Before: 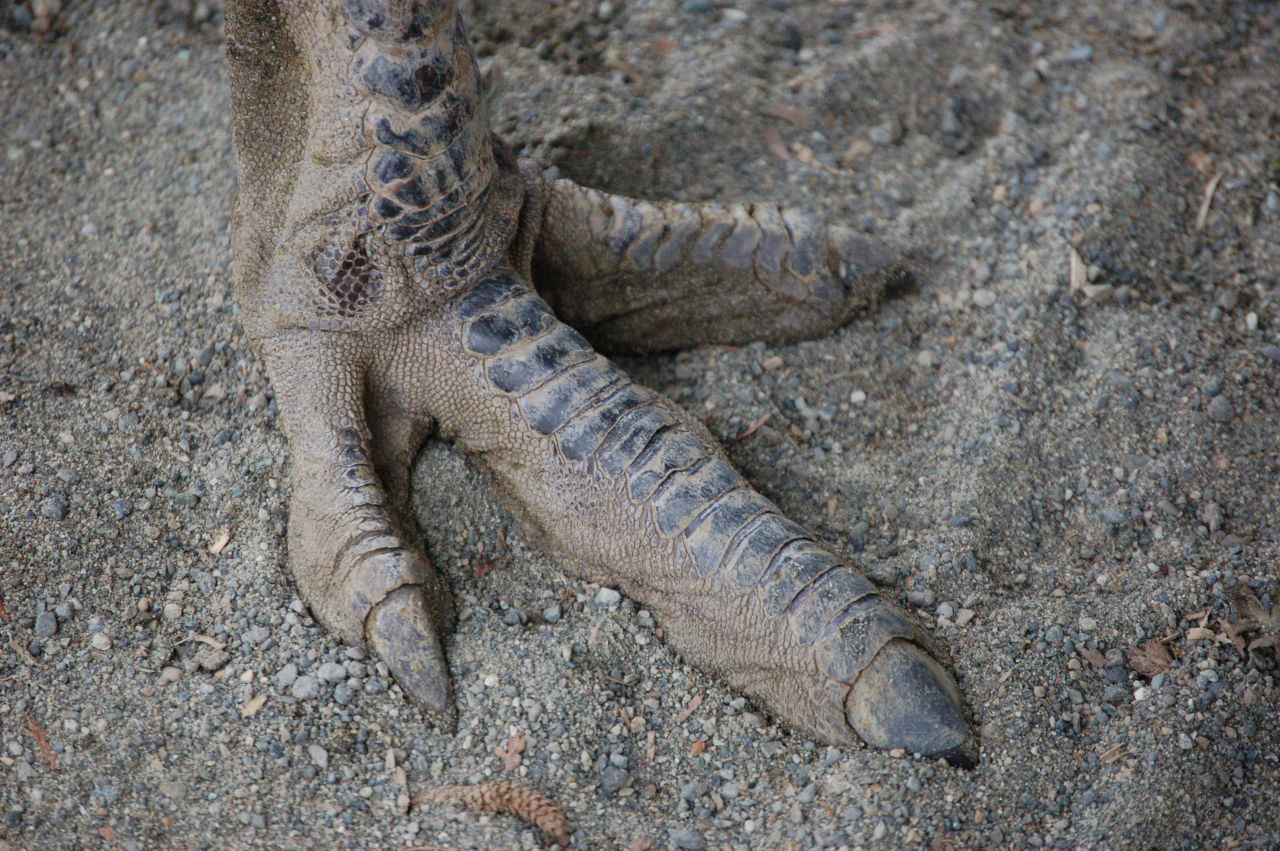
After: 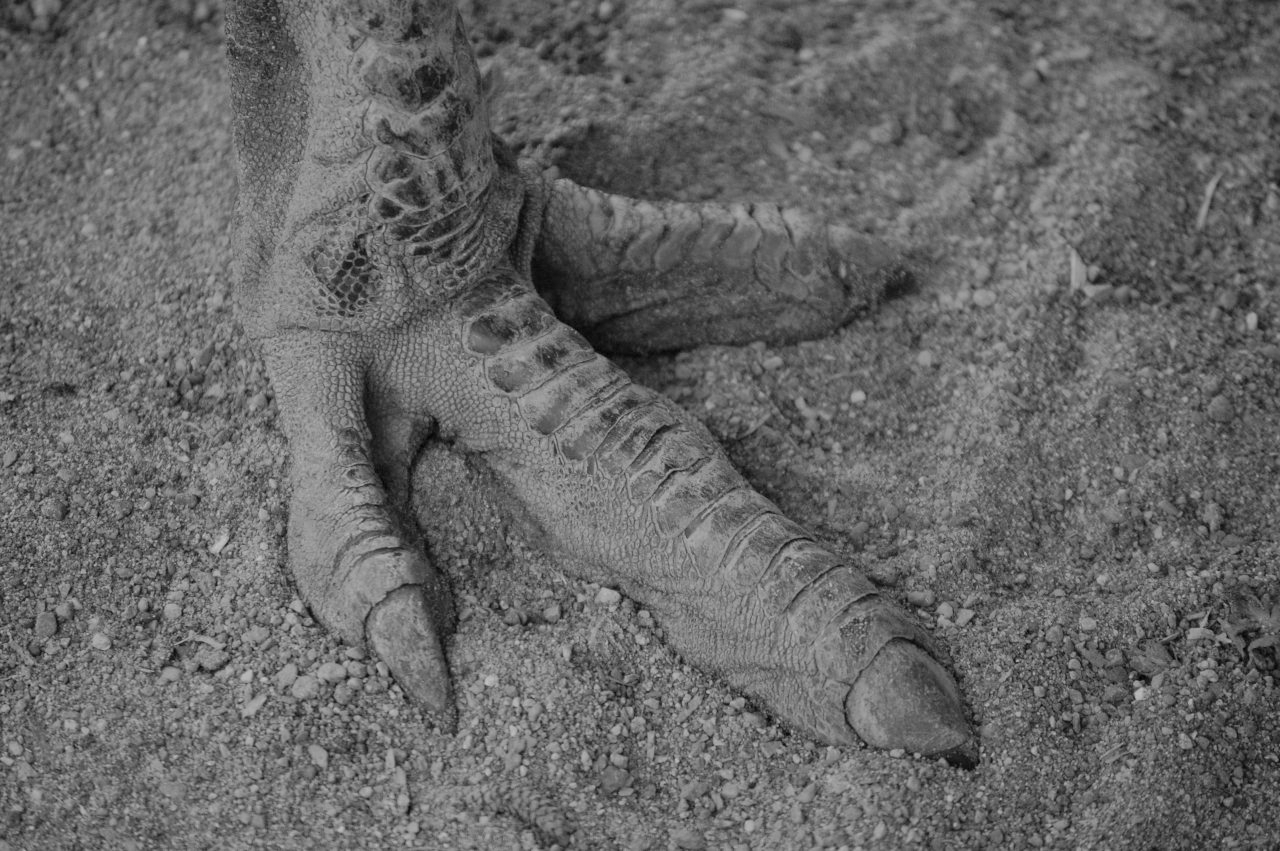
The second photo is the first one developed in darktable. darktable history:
tone equalizer: -8 EV 0.25 EV, -7 EV 0.417 EV, -6 EV 0.417 EV, -5 EV 0.25 EV, -3 EV -0.25 EV, -2 EV -0.417 EV, -1 EV -0.417 EV, +0 EV -0.25 EV, edges refinement/feathering 500, mask exposure compensation -1.57 EV, preserve details guided filter
monochrome: on, module defaults
